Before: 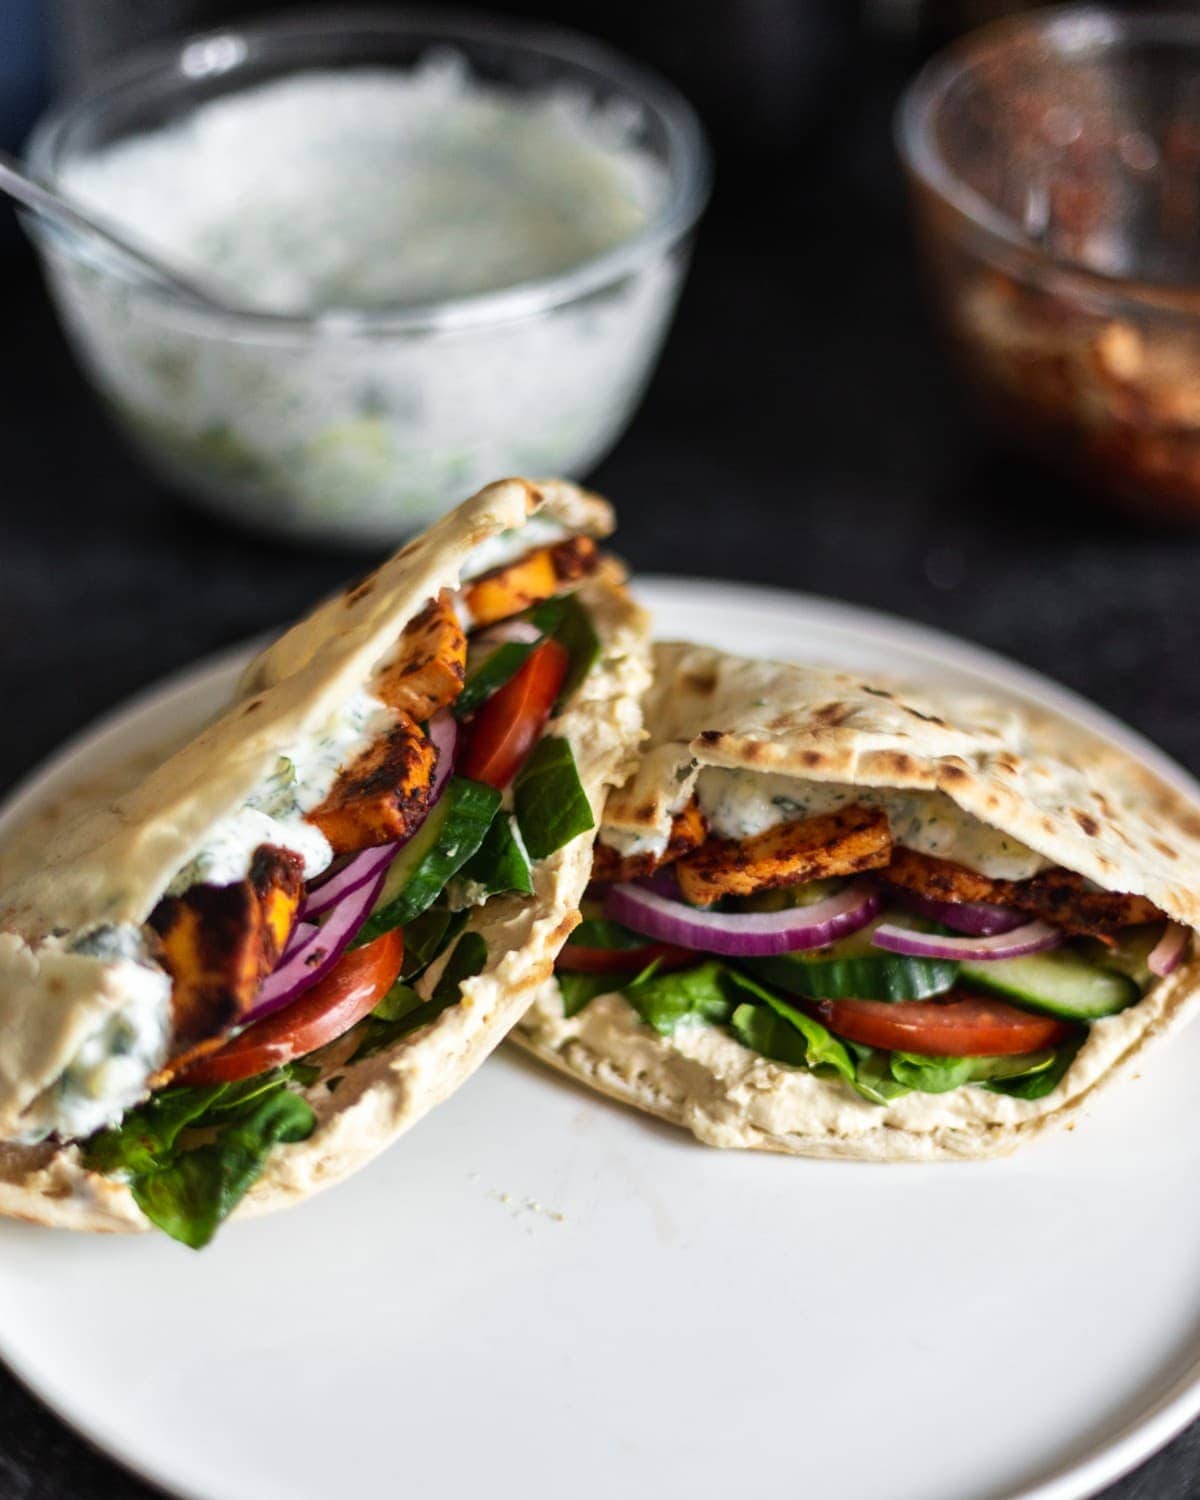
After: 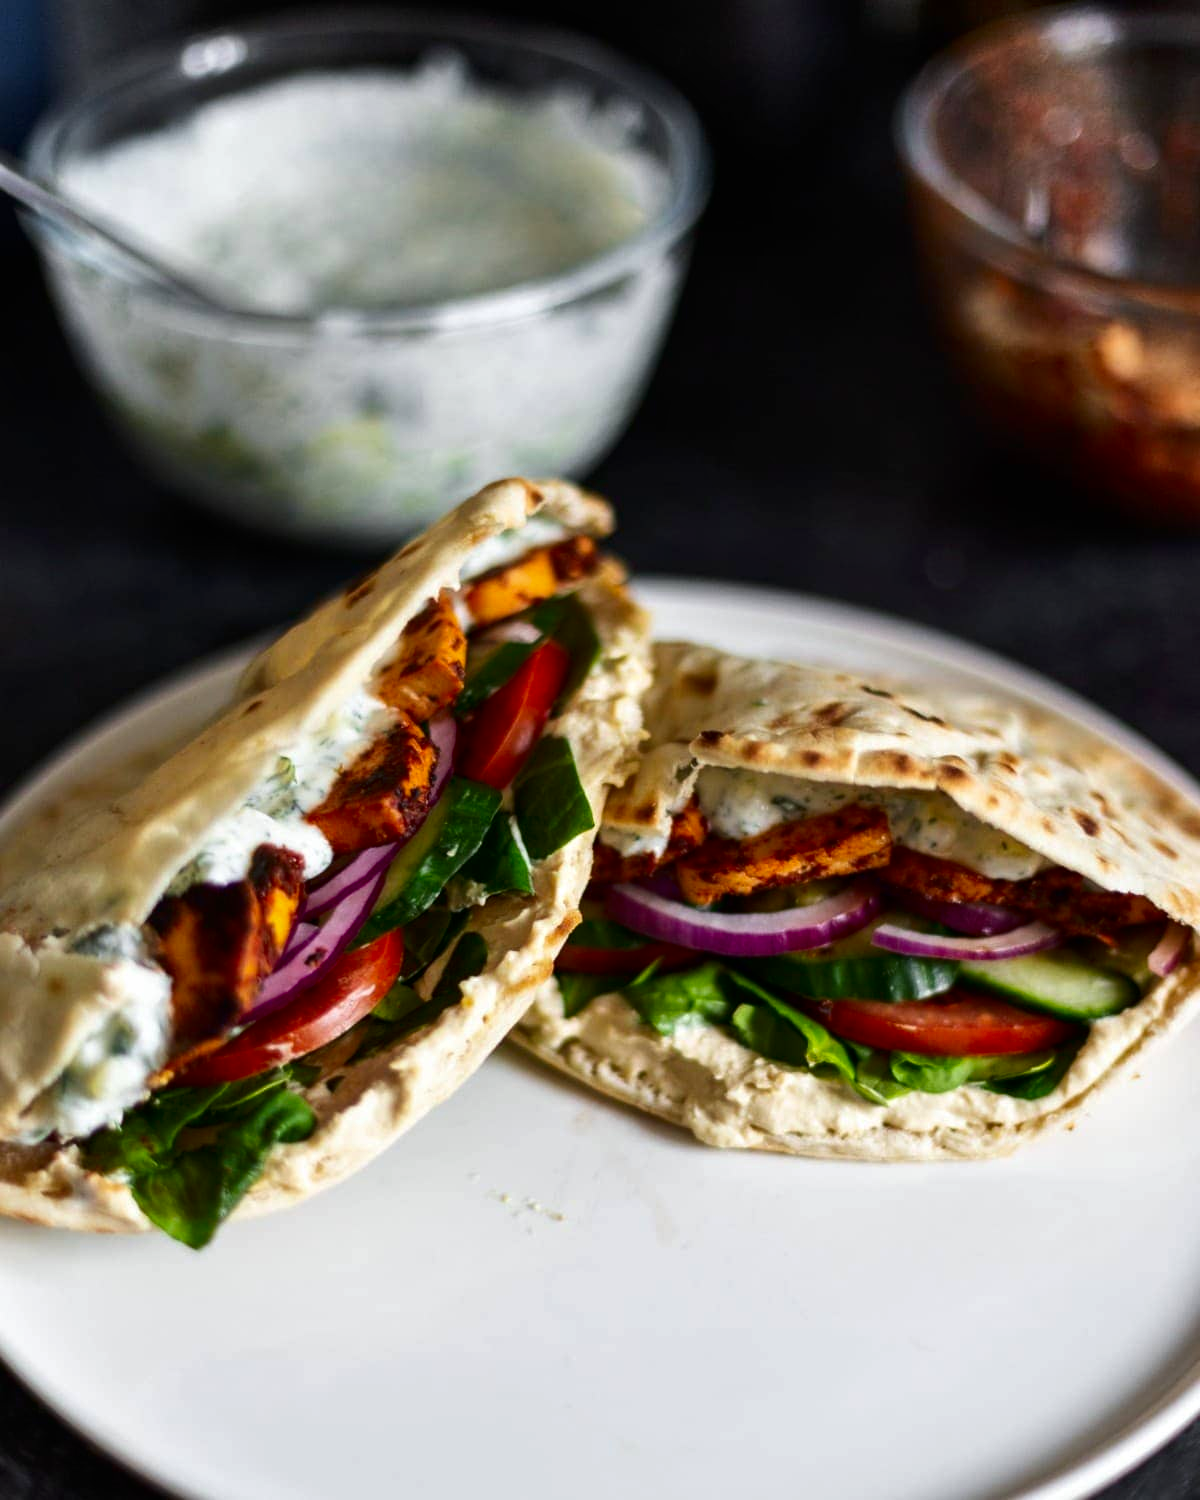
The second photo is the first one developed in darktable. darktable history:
shadows and highlights: shadows 30.86, highlights 0, soften with gaussian
contrast brightness saturation: contrast 0.07, brightness -0.14, saturation 0.11
tone equalizer: on, module defaults
